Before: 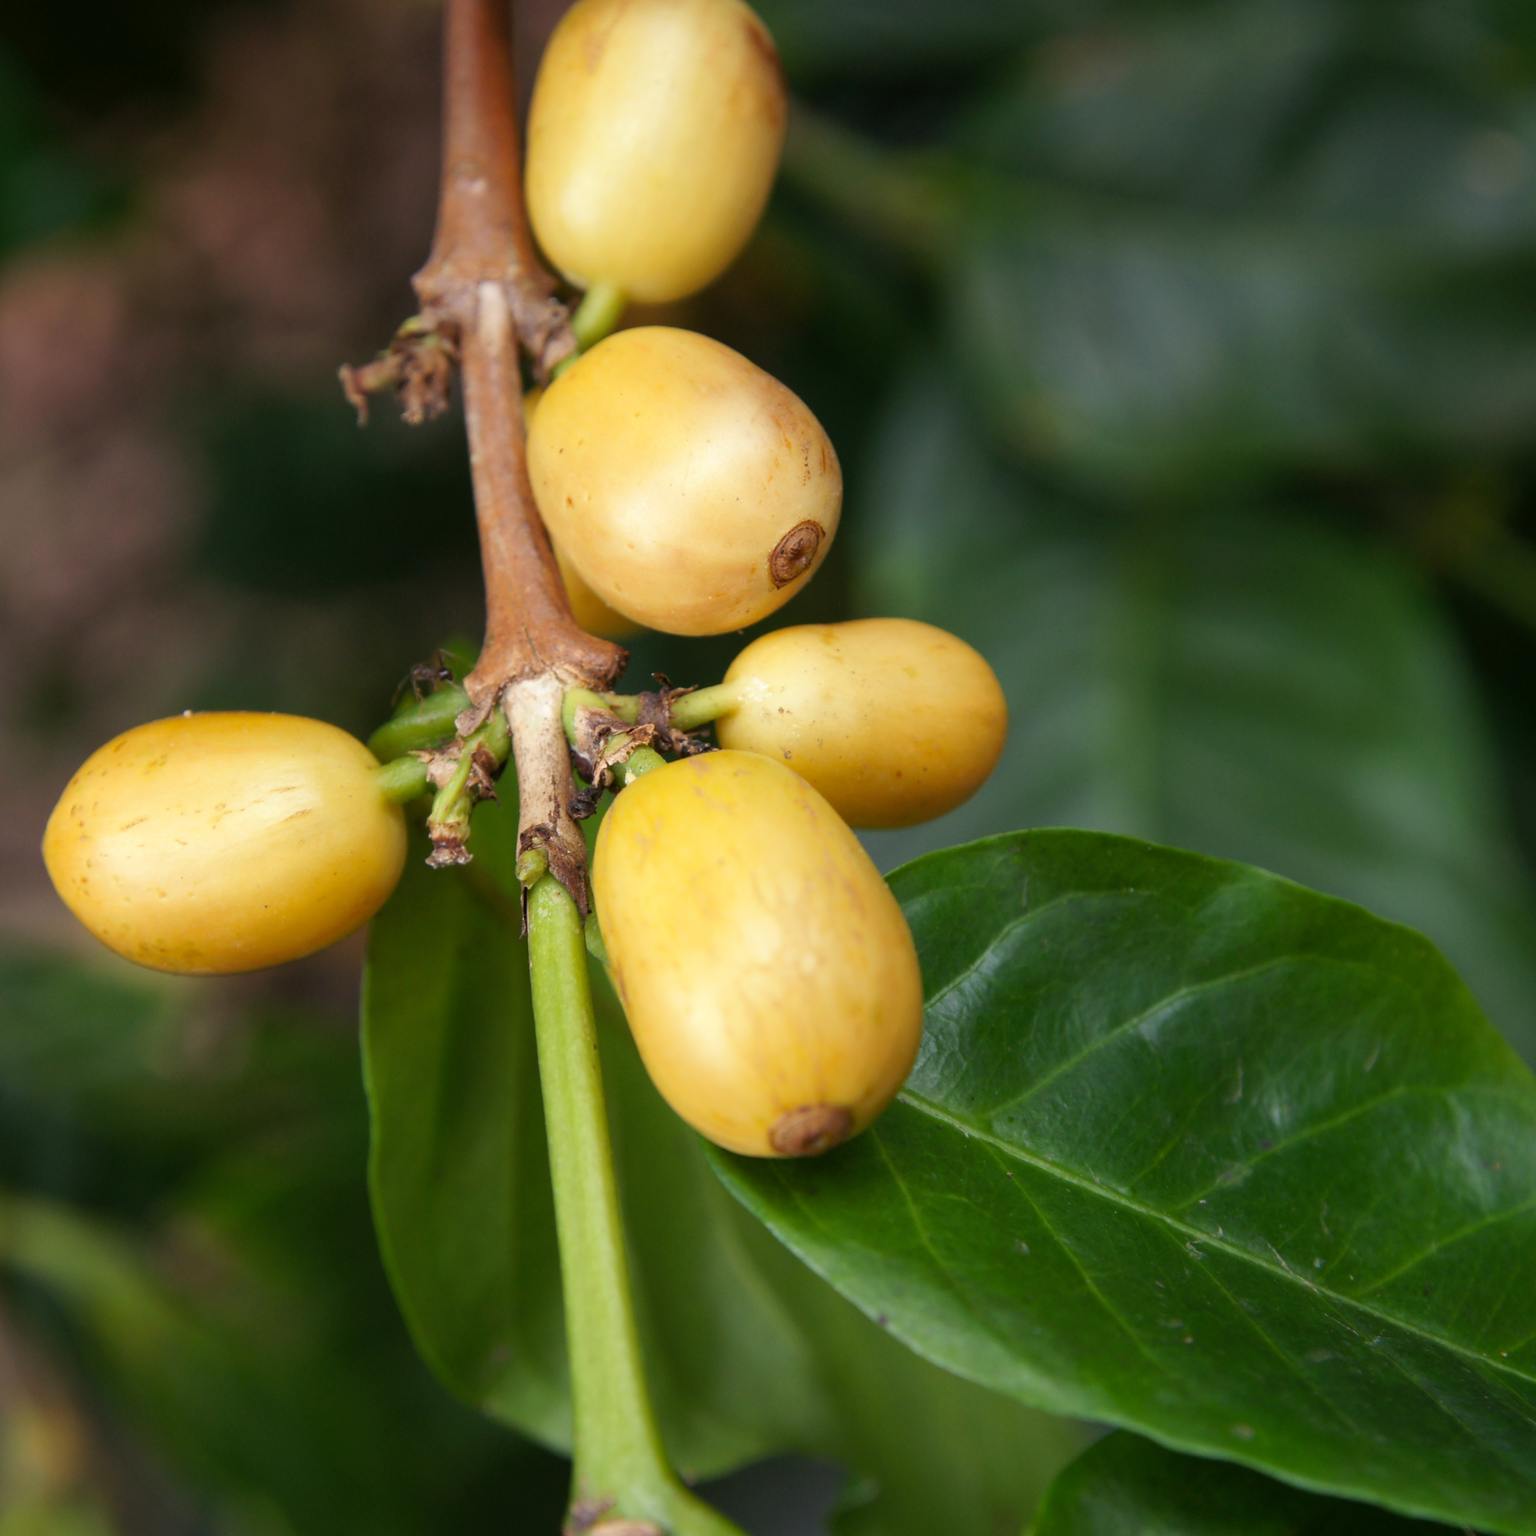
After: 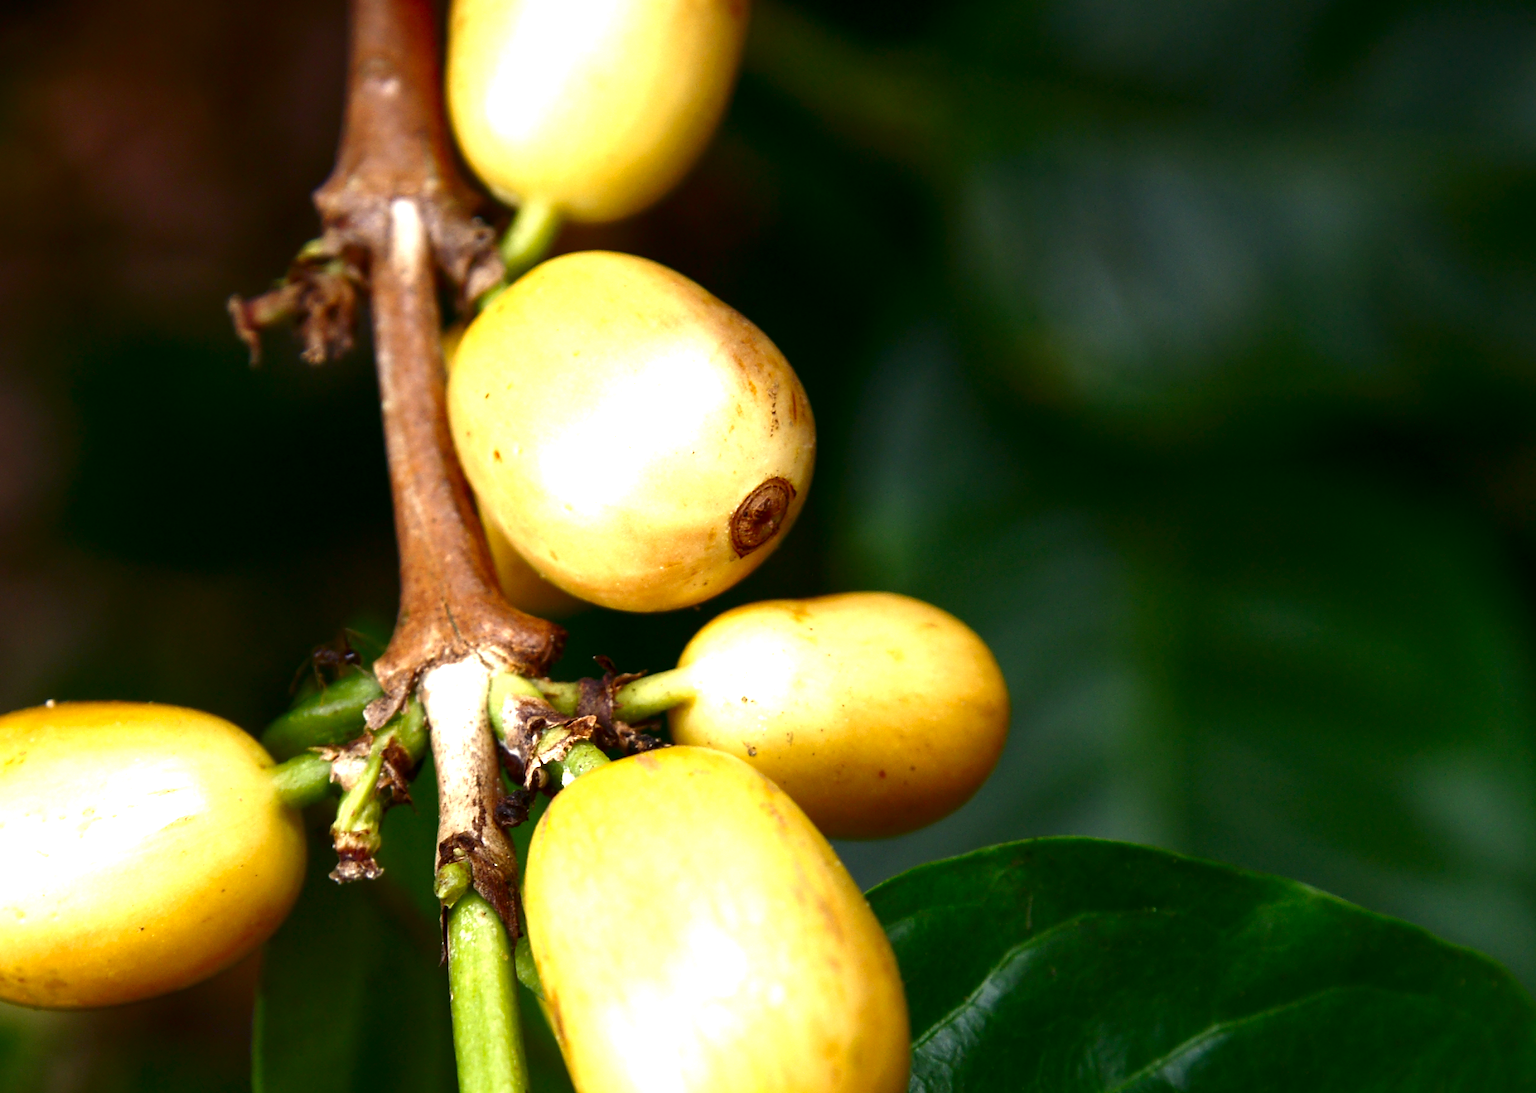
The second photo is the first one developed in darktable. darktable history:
exposure: black level correction 0, exposure 0.892 EV, compensate exposure bias true, compensate highlight preservation false
color zones: curves: ch1 [(0, 0.523) (0.143, 0.545) (0.286, 0.52) (0.429, 0.506) (0.571, 0.503) (0.714, 0.503) (0.857, 0.508) (1, 0.523)]
contrast brightness saturation: brightness -0.525
crop and rotate: left 9.418%, top 7.327%, right 5.03%, bottom 31.736%
